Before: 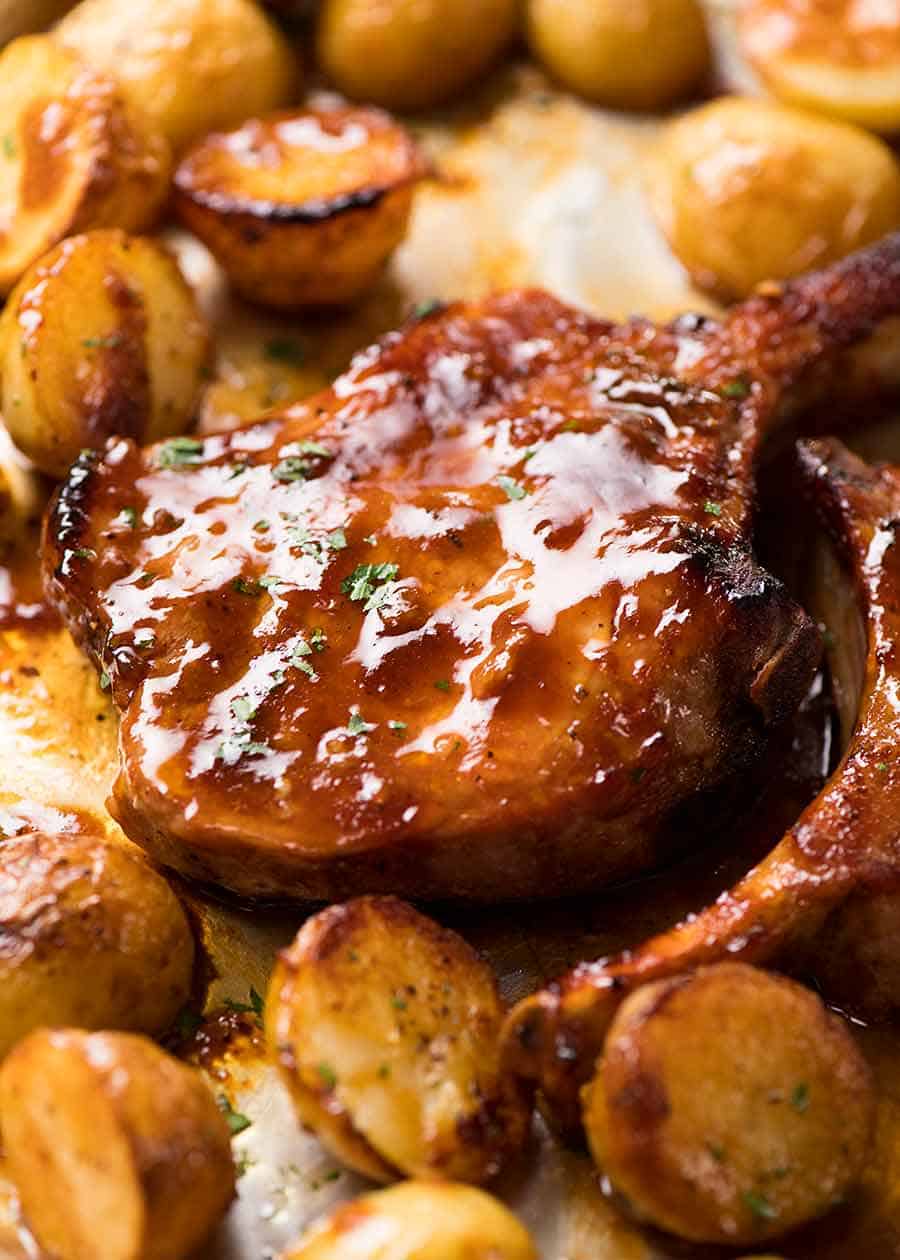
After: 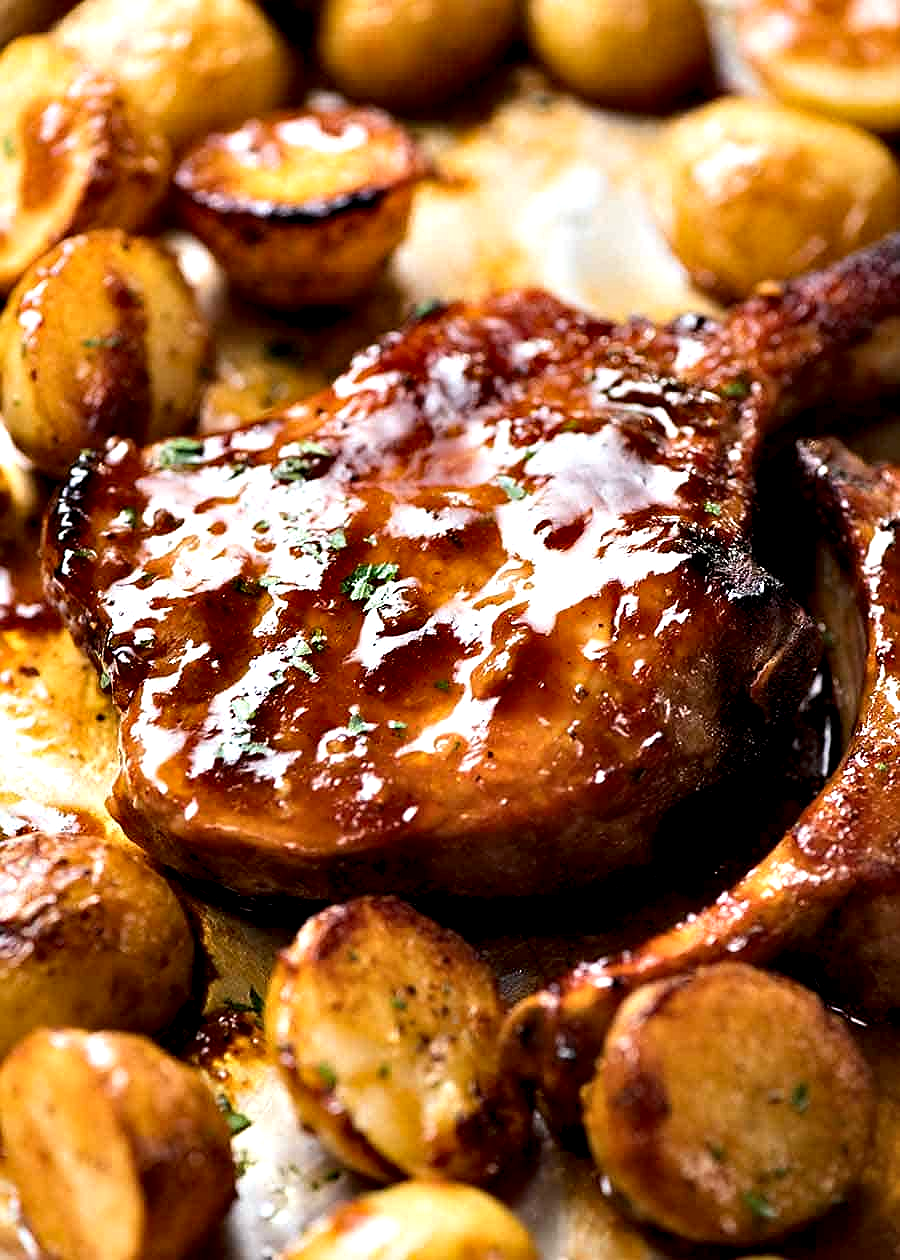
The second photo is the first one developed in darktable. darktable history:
contrast equalizer: octaves 7, y [[0.6 ×6], [0.55 ×6], [0 ×6], [0 ×6], [0 ×6]]
sharpen: radius 1.015
